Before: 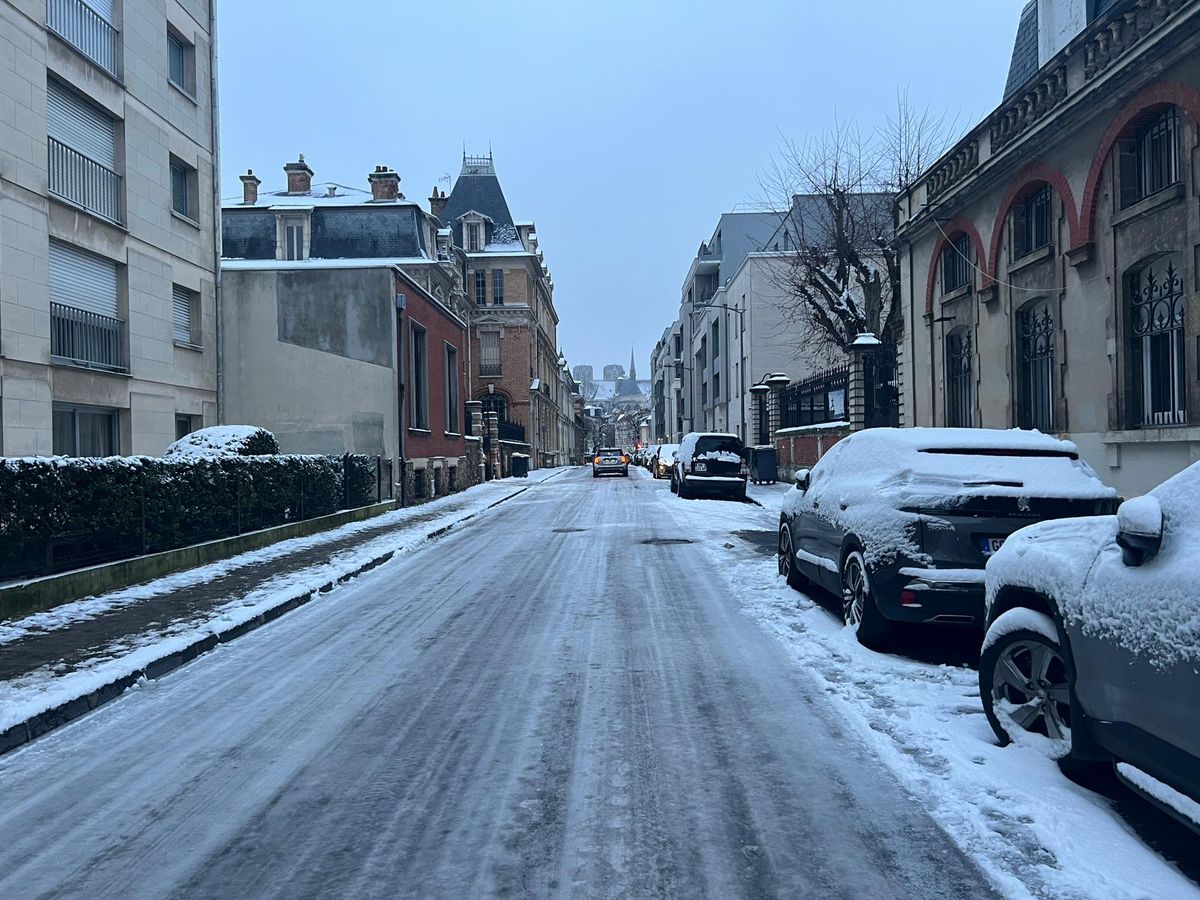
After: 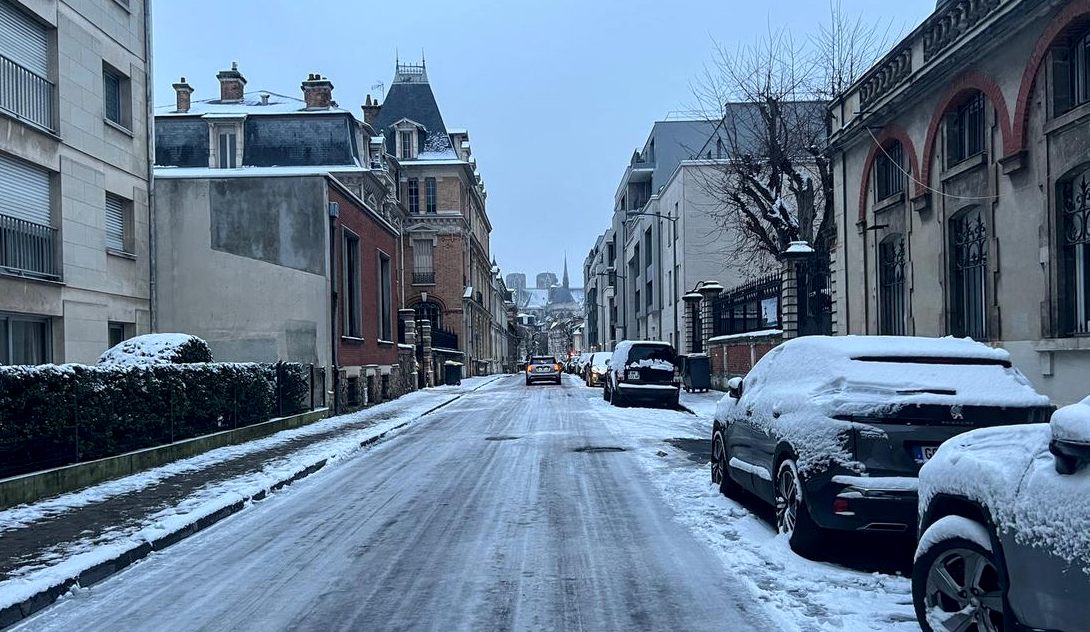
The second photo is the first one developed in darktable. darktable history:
local contrast: highlights 83%, shadows 81%
crop: left 5.596%, top 10.314%, right 3.534%, bottom 19.395%
